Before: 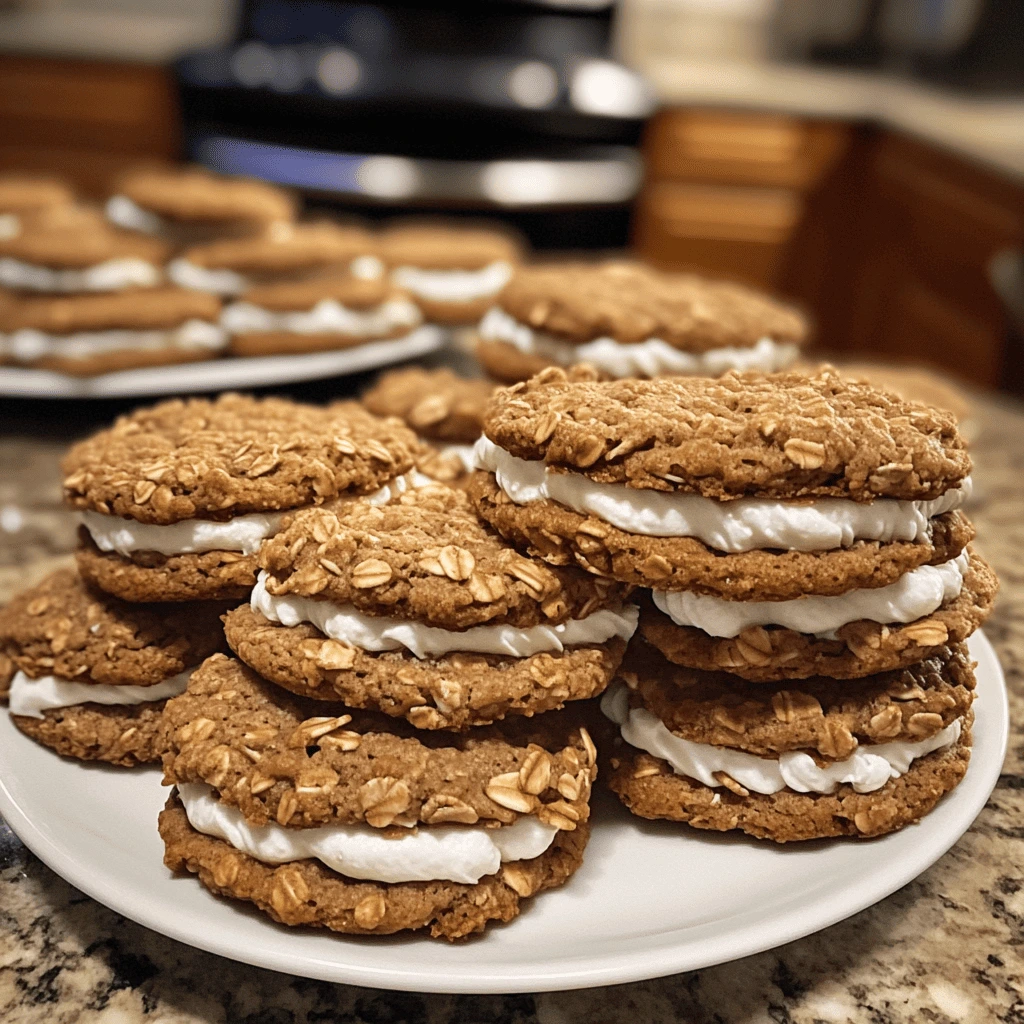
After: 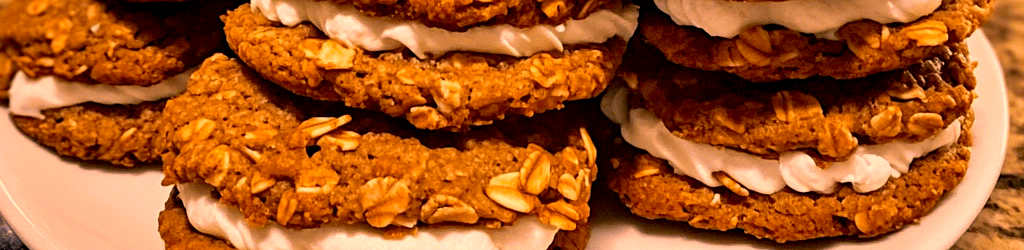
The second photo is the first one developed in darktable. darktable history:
exposure: black level correction 0.009, compensate highlight preservation false
color correction: highlights a* 22.44, highlights b* 21.88
crop and rotate: top 58.599%, bottom 16.966%
color zones: curves: ch0 [(0.224, 0.526) (0.75, 0.5)]; ch1 [(0.055, 0.526) (0.224, 0.761) (0.377, 0.526) (0.75, 0.5)]
